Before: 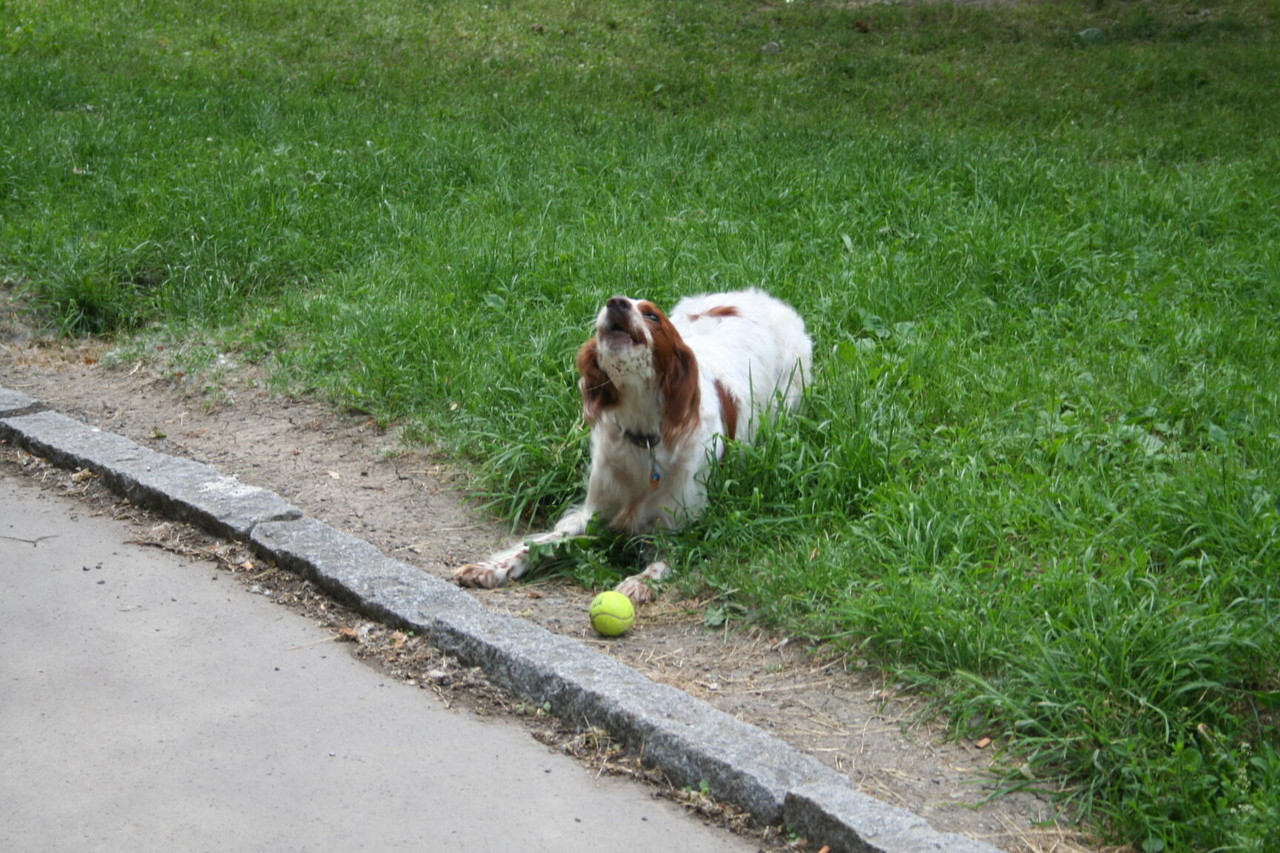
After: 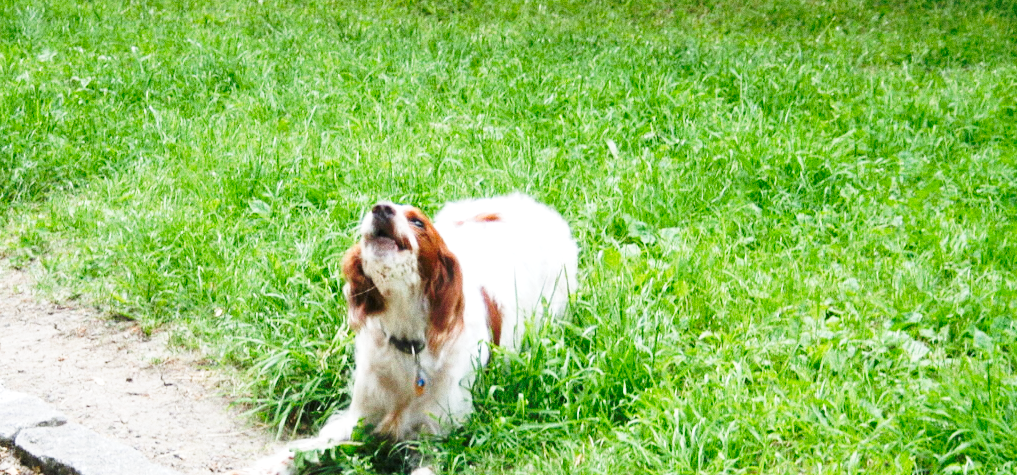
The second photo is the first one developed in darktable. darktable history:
grain: coarseness 0.09 ISO
exposure: black level correction 0.001, exposure 0.5 EV, compensate exposure bias true, compensate highlight preservation false
tone curve: curves: ch0 [(0, 0) (0.003, 0.003) (0.011, 0.013) (0.025, 0.028) (0.044, 0.05) (0.069, 0.079) (0.1, 0.113) (0.136, 0.154) (0.177, 0.201) (0.224, 0.268) (0.277, 0.38) (0.335, 0.486) (0.399, 0.588) (0.468, 0.688) (0.543, 0.787) (0.623, 0.854) (0.709, 0.916) (0.801, 0.957) (0.898, 0.978) (1, 1)], preserve colors none
crop: left 18.38%, top 11.092%, right 2.134%, bottom 33.217%
